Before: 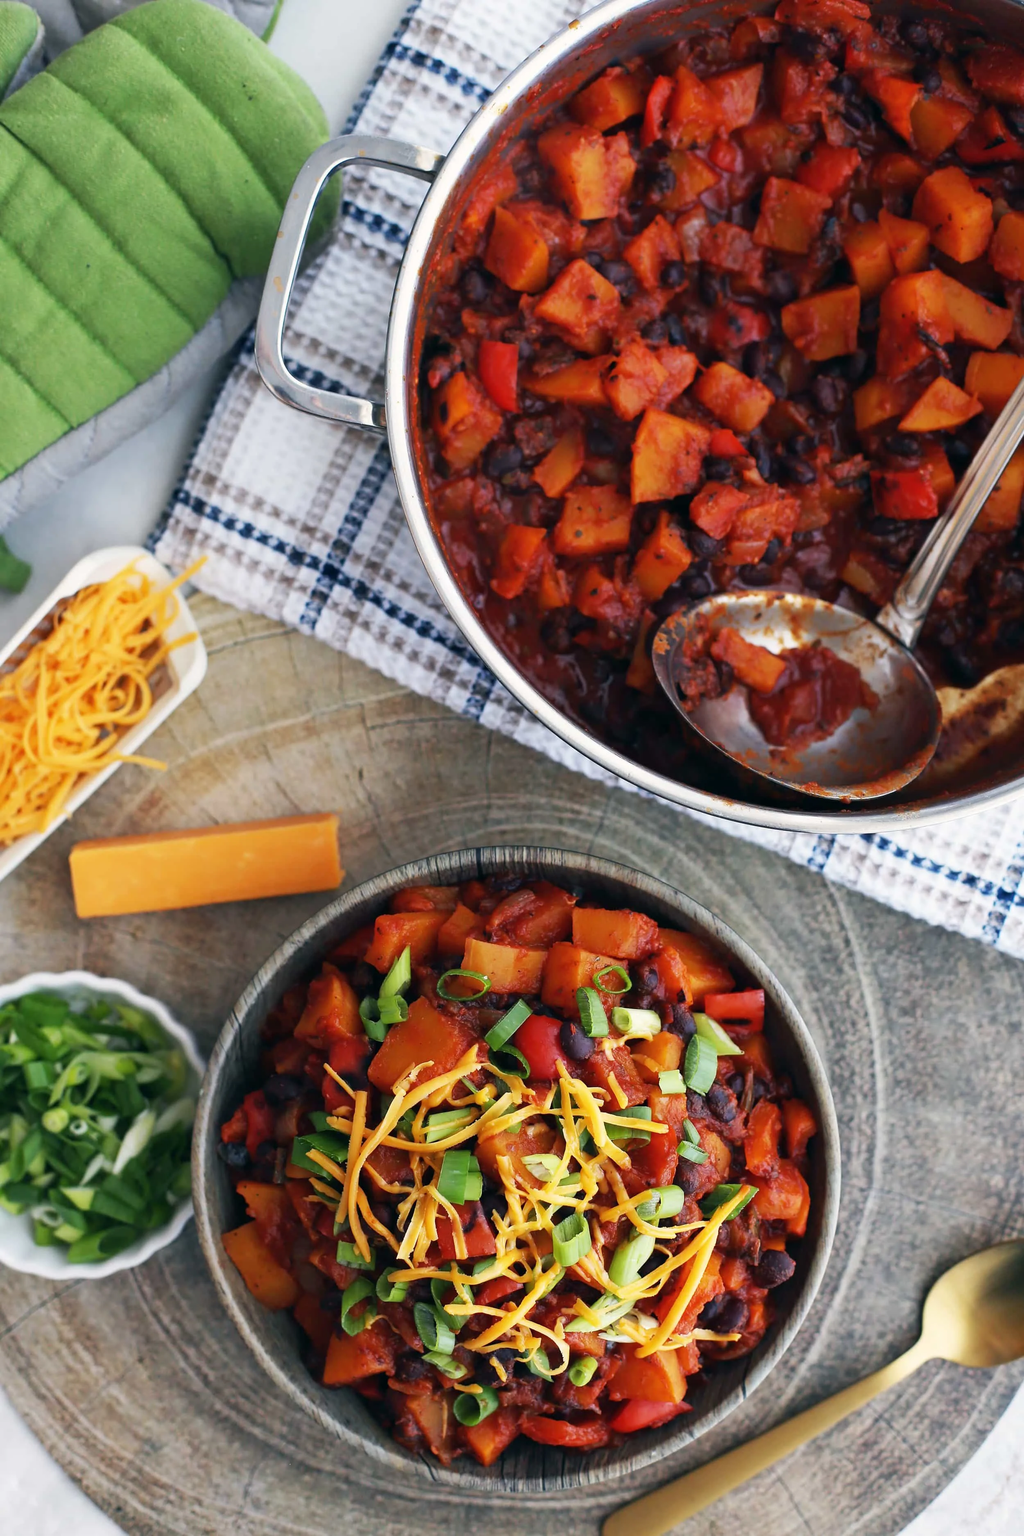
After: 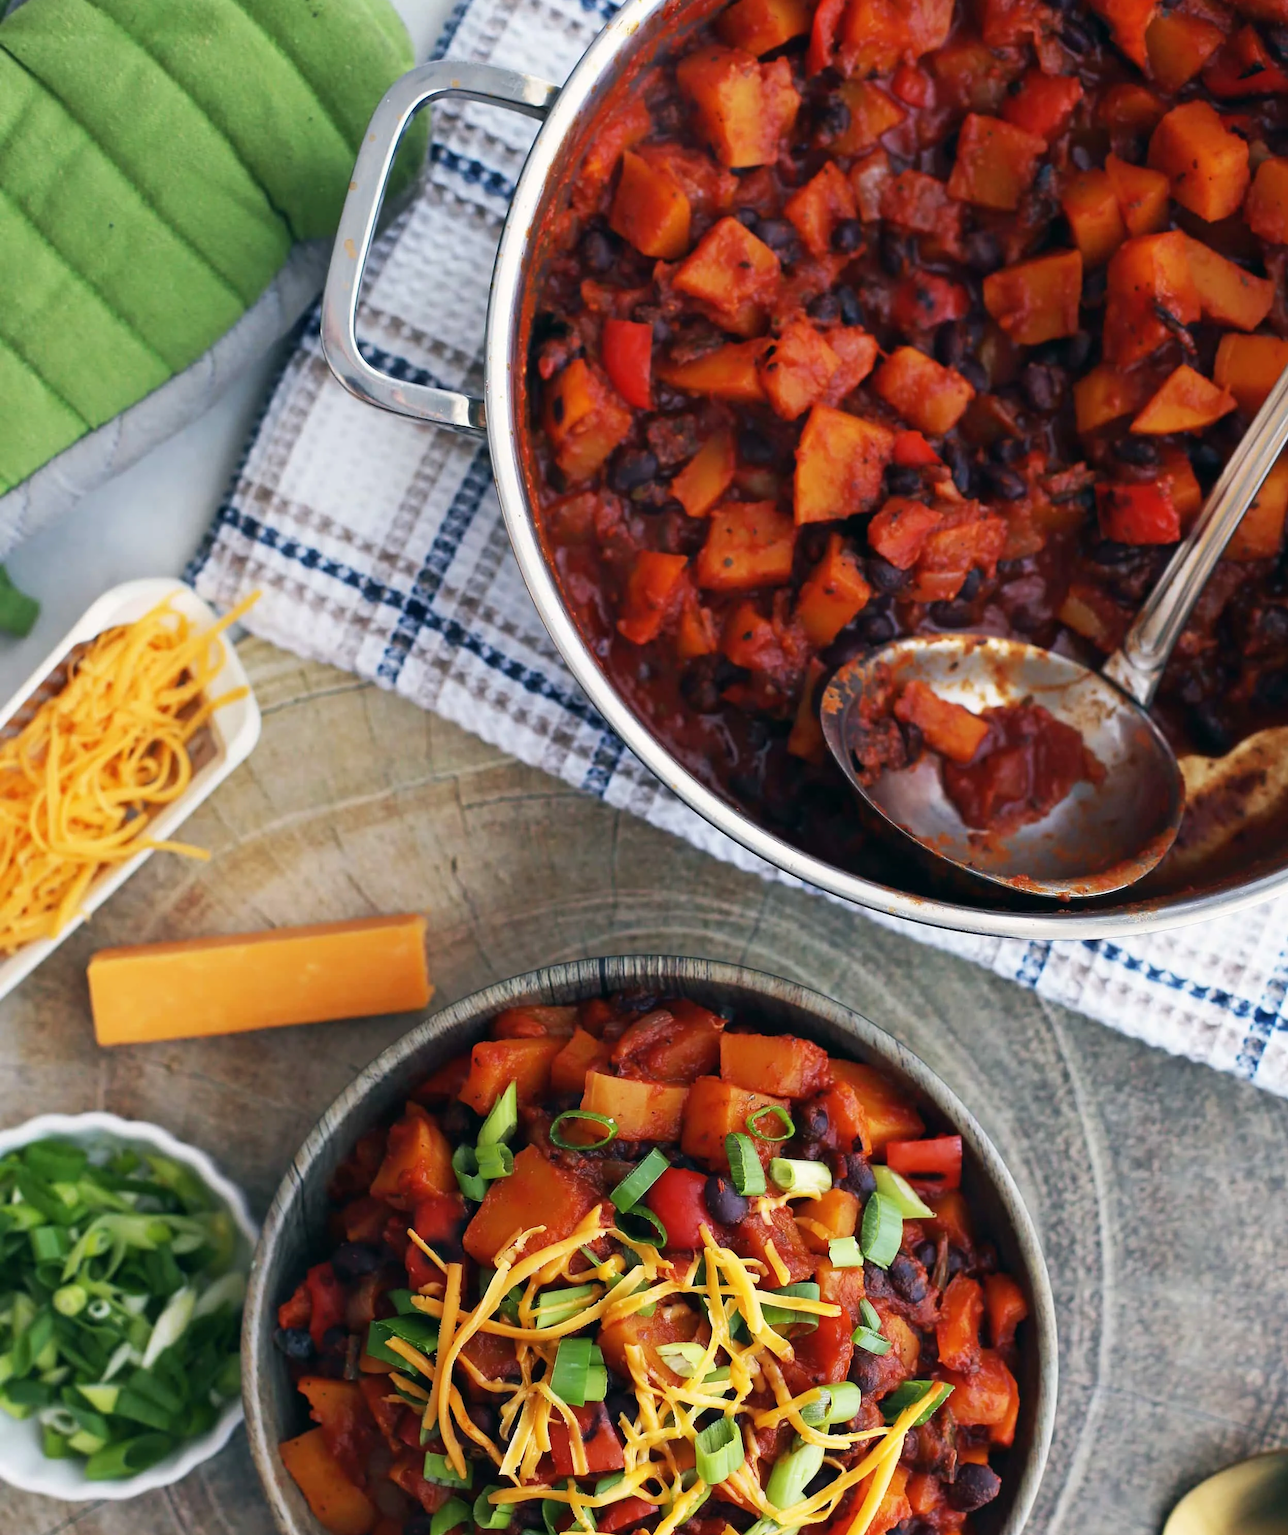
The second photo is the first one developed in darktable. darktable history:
crop and rotate: top 5.667%, bottom 14.839%
velvia: strength 10.48%
